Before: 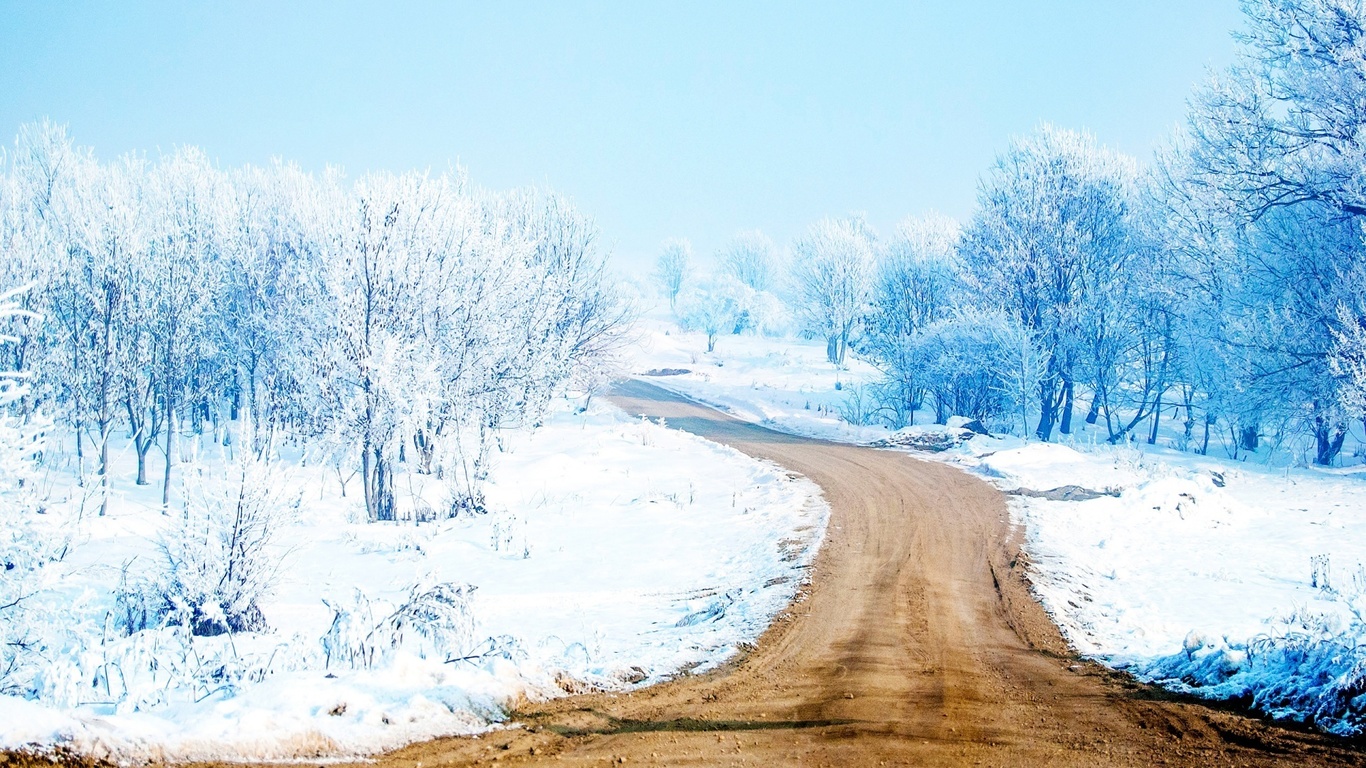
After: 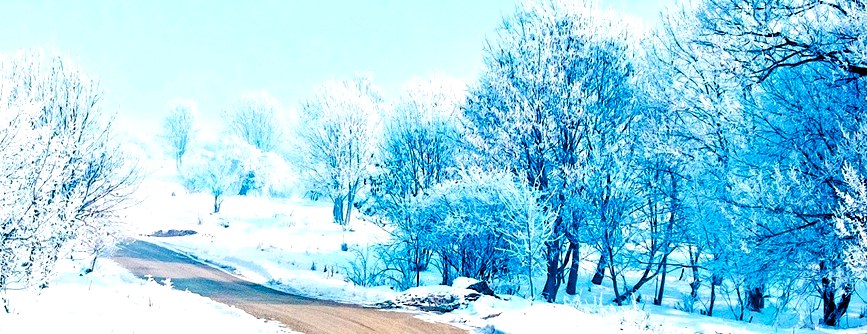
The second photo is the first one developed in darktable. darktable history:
exposure: compensate highlight preservation false
color balance rgb: global offset › luminance -0.852%, linear chroma grading › global chroma 0.748%, perceptual saturation grading › global saturation 25.828%
crop: left 36.169%, top 18.182%, right 0.332%, bottom 38.232%
levels: levels [0.062, 0.494, 0.925]
contrast equalizer: octaves 7, y [[0.6 ×6], [0.55 ×6], [0 ×6], [0 ×6], [0 ×6]]
